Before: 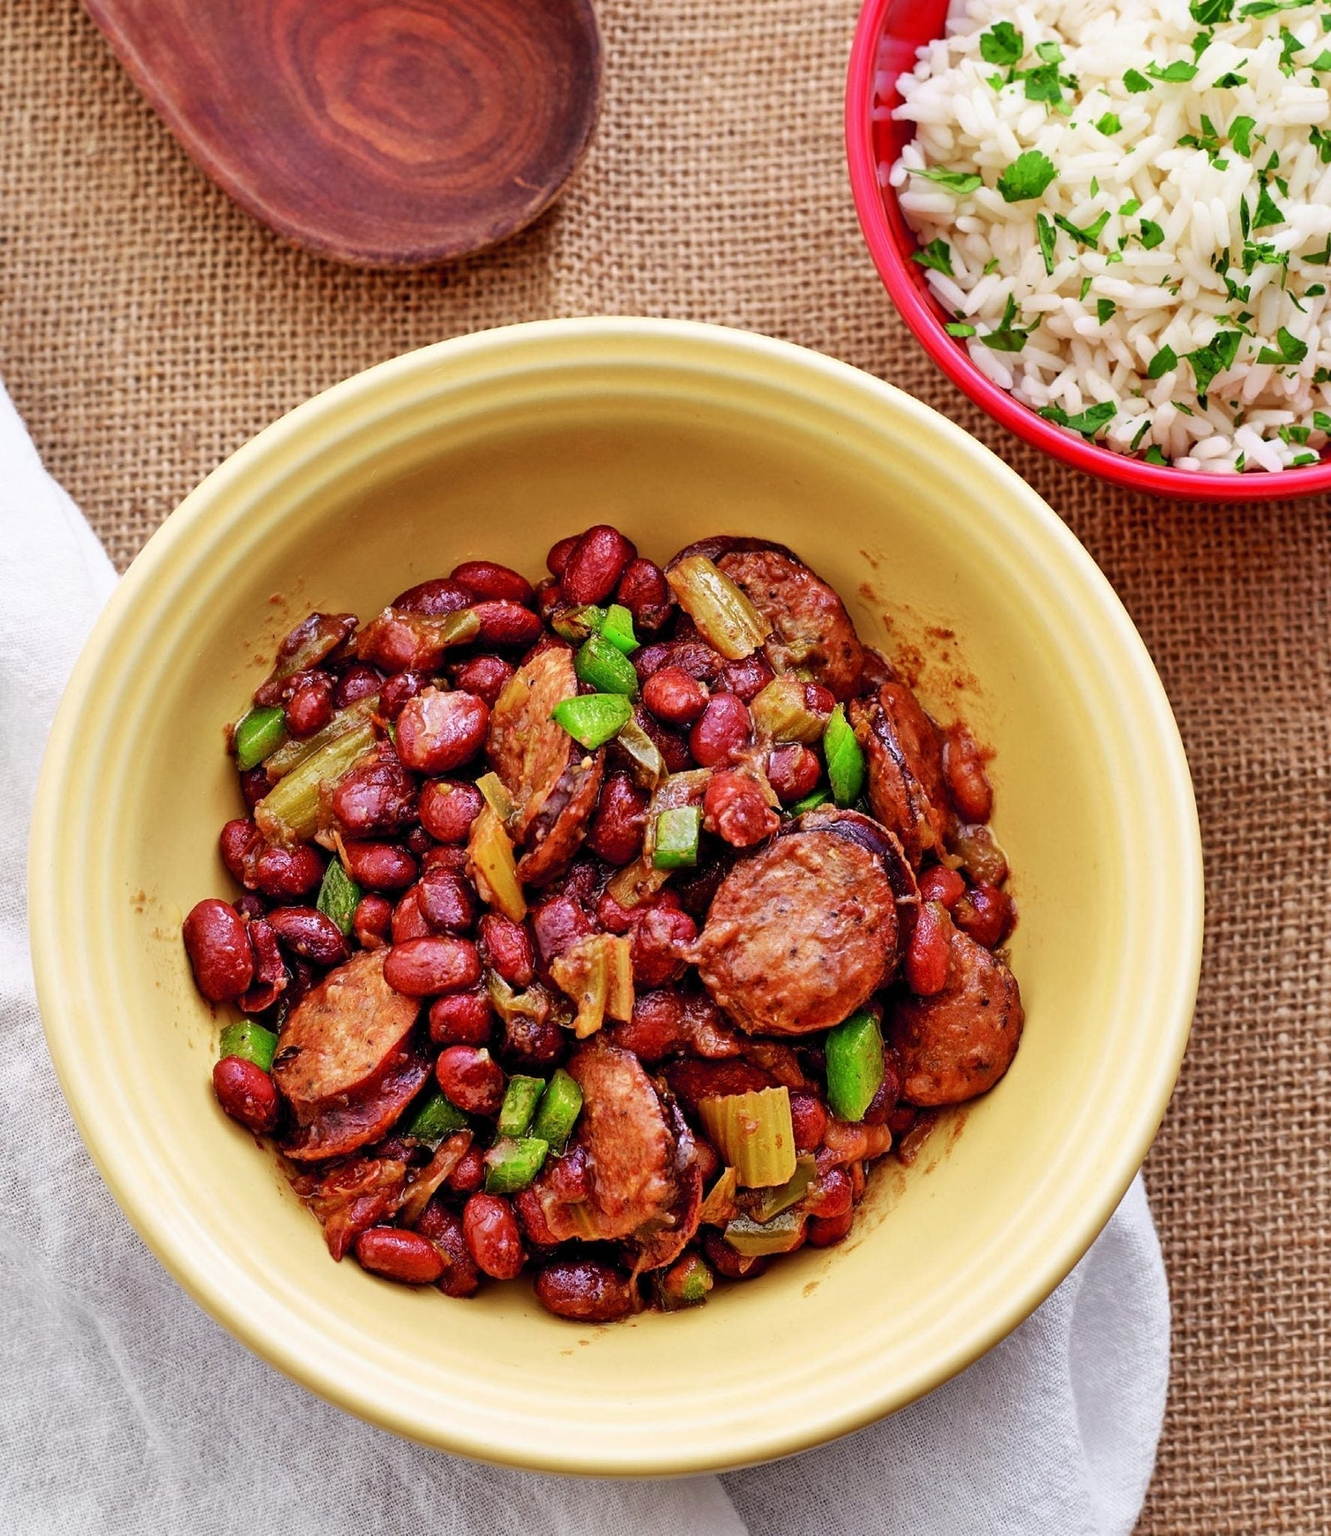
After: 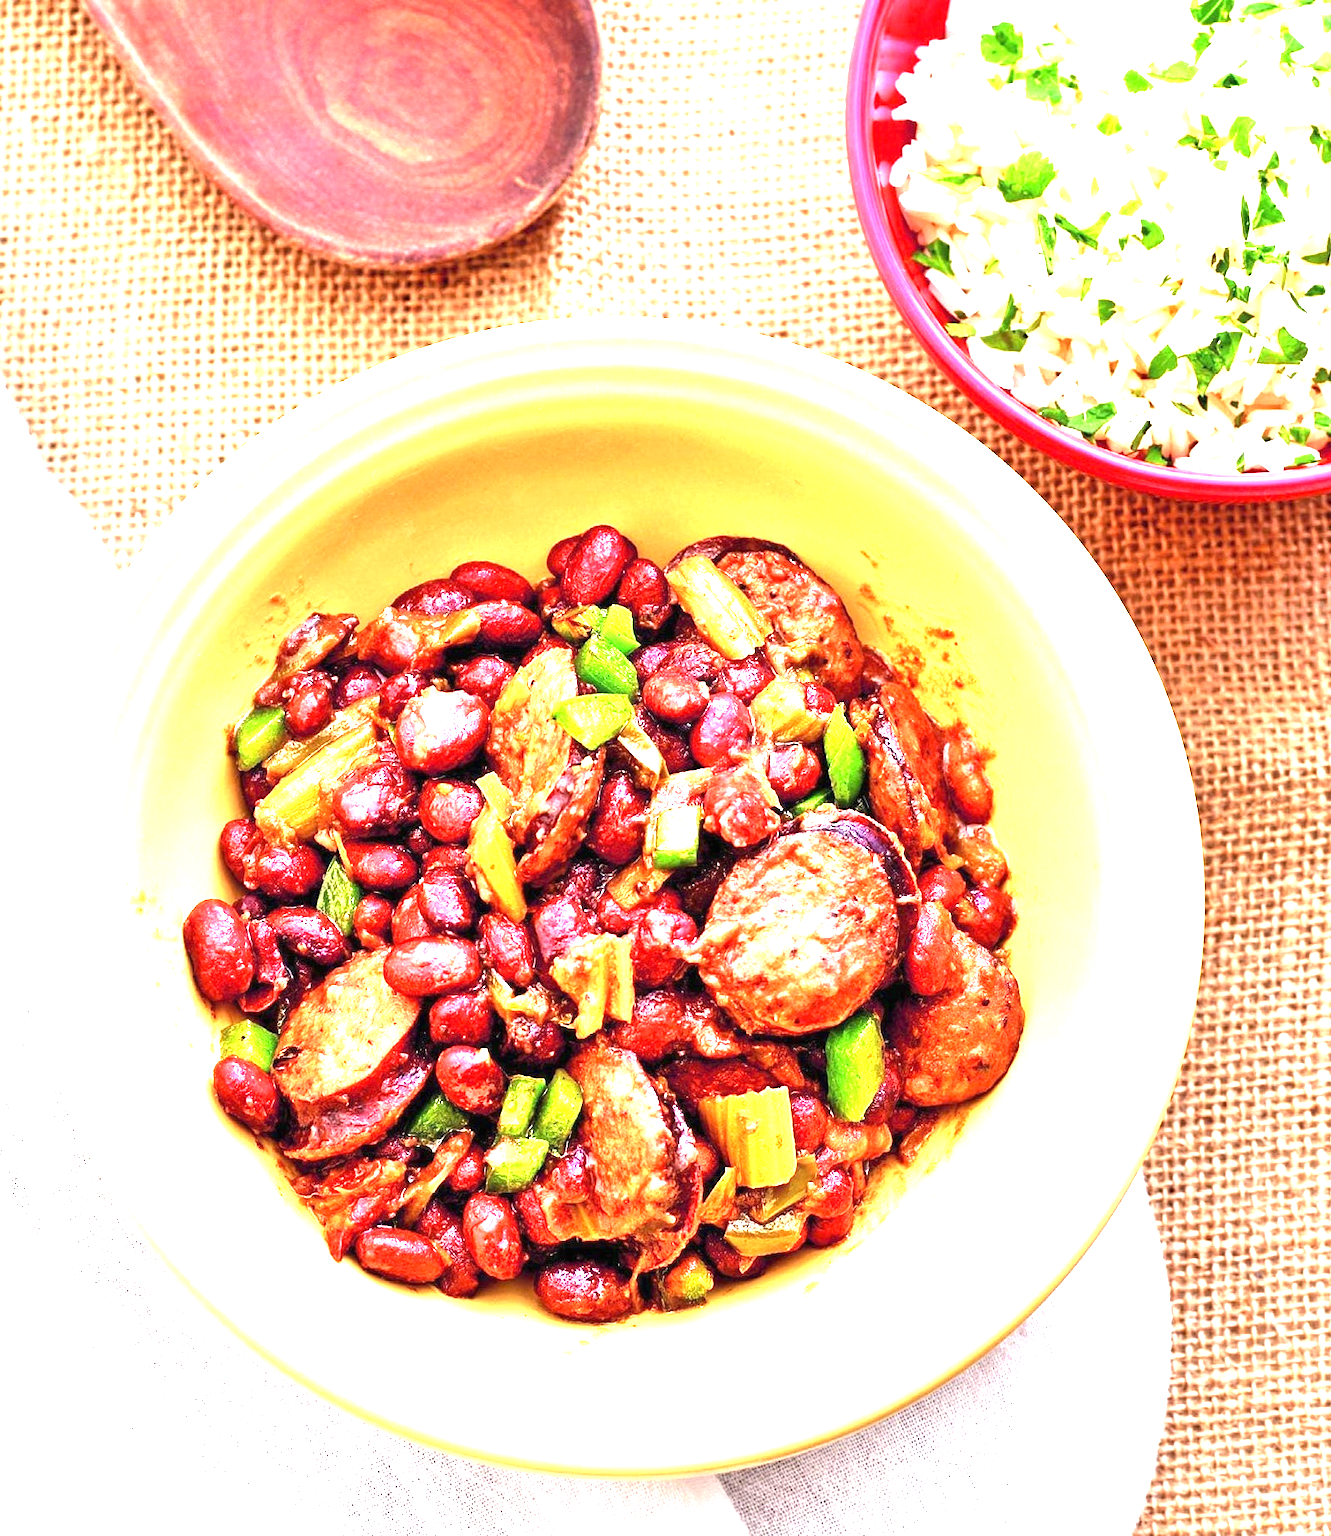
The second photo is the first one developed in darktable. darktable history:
exposure: black level correction 0, exposure 2.382 EV, compensate highlight preservation false
